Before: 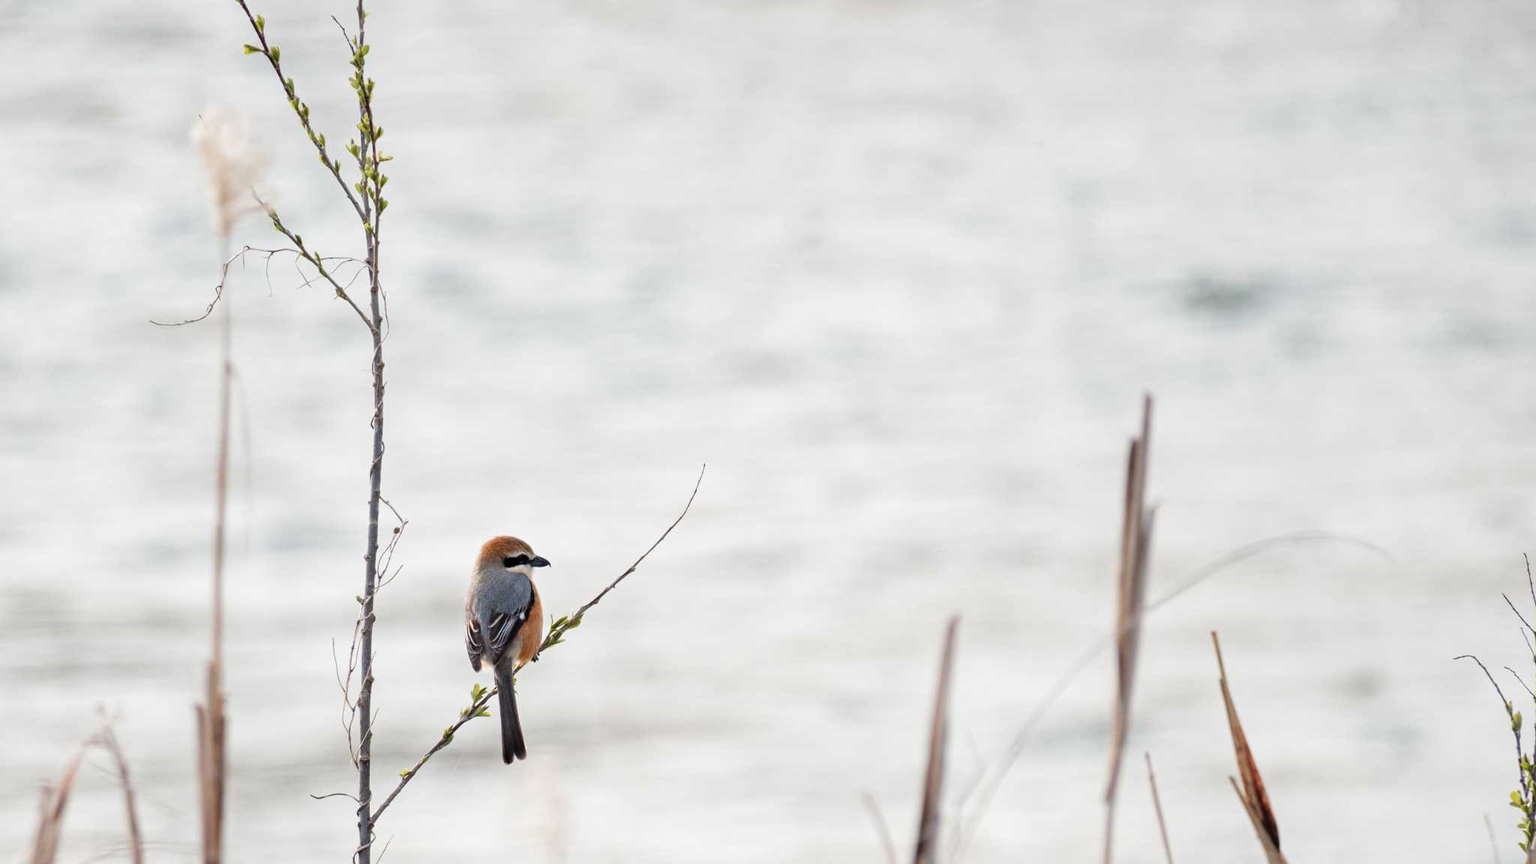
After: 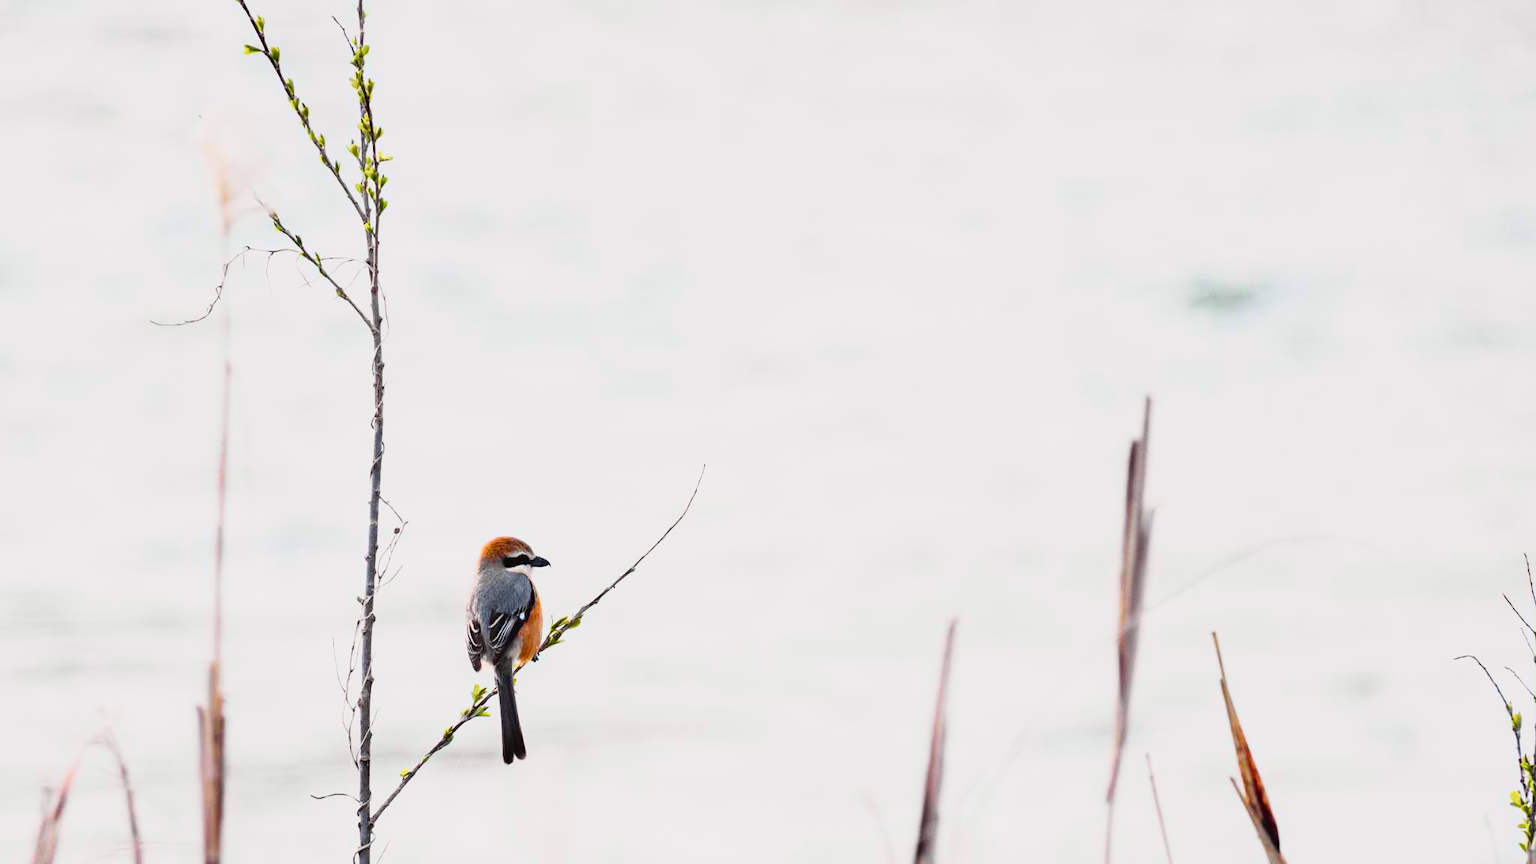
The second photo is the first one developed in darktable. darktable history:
tone curve: curves: ch0 [(0, 0.023) (0.132, 0.075) (0.256, 0.2) (0.463, 0.494) (0.699, 0.816) (0.813, 0.898) (1, 0.943)]; ch1 [(0, 0) (0.32, 0.306) (0.441, 0.41) (0.476, 0.466) (0.498, 0.5) (0.518, 0.519) (0.546, 0.571) (0.604, 0.651) (0.733, 0.817) (1, 1)]; ch2 [(0, 0) (0.312, 0.313) (0.431, 0.425) (0.483, 0.477) (0.503, 0.503) (0.526, 0.507) (0.564, 0.575) (0.614, 0.695) (0.713, 0.767) (0.985, 0.966)], color space Lab, independent channels
